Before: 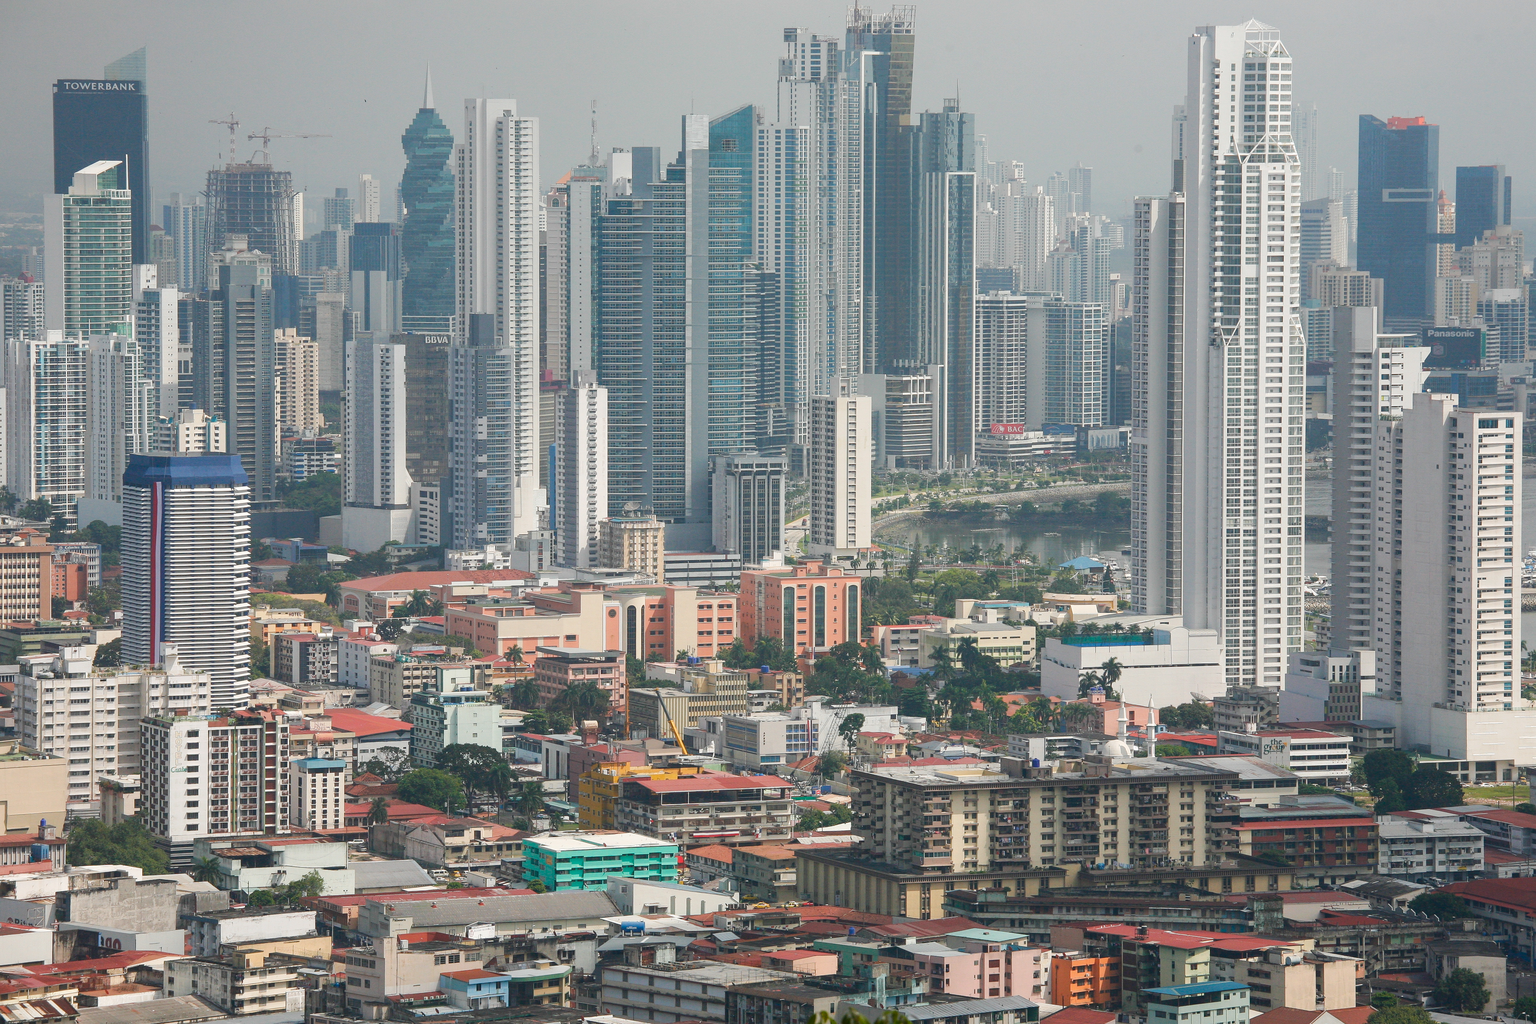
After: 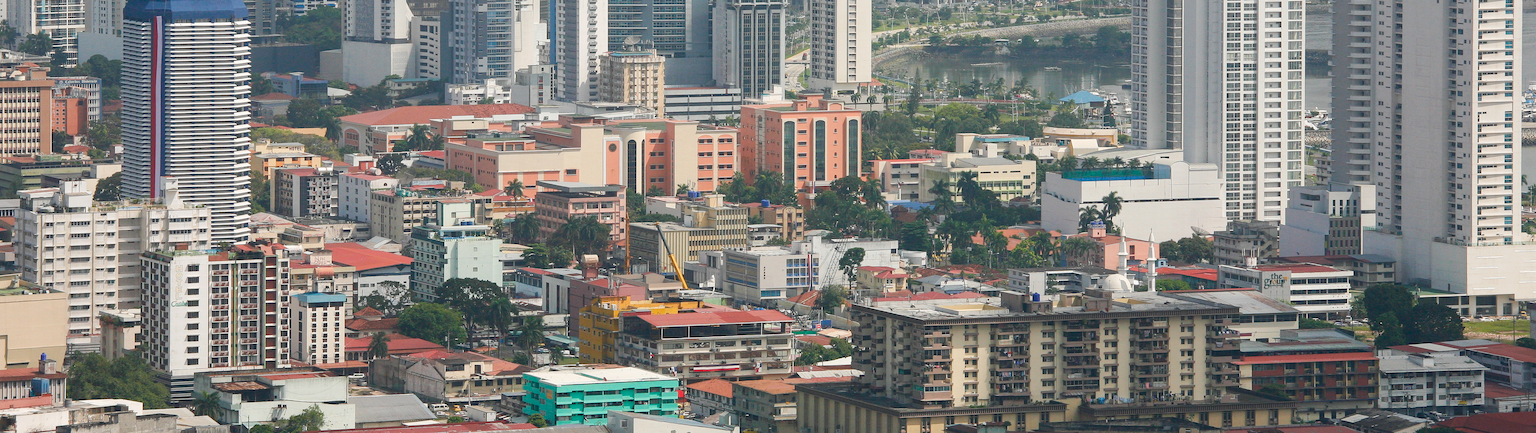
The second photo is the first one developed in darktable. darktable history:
crop: top 45.521%, bottom 12.162%
contrast brightness saturation: contrast 0.043, saturation 0.068
